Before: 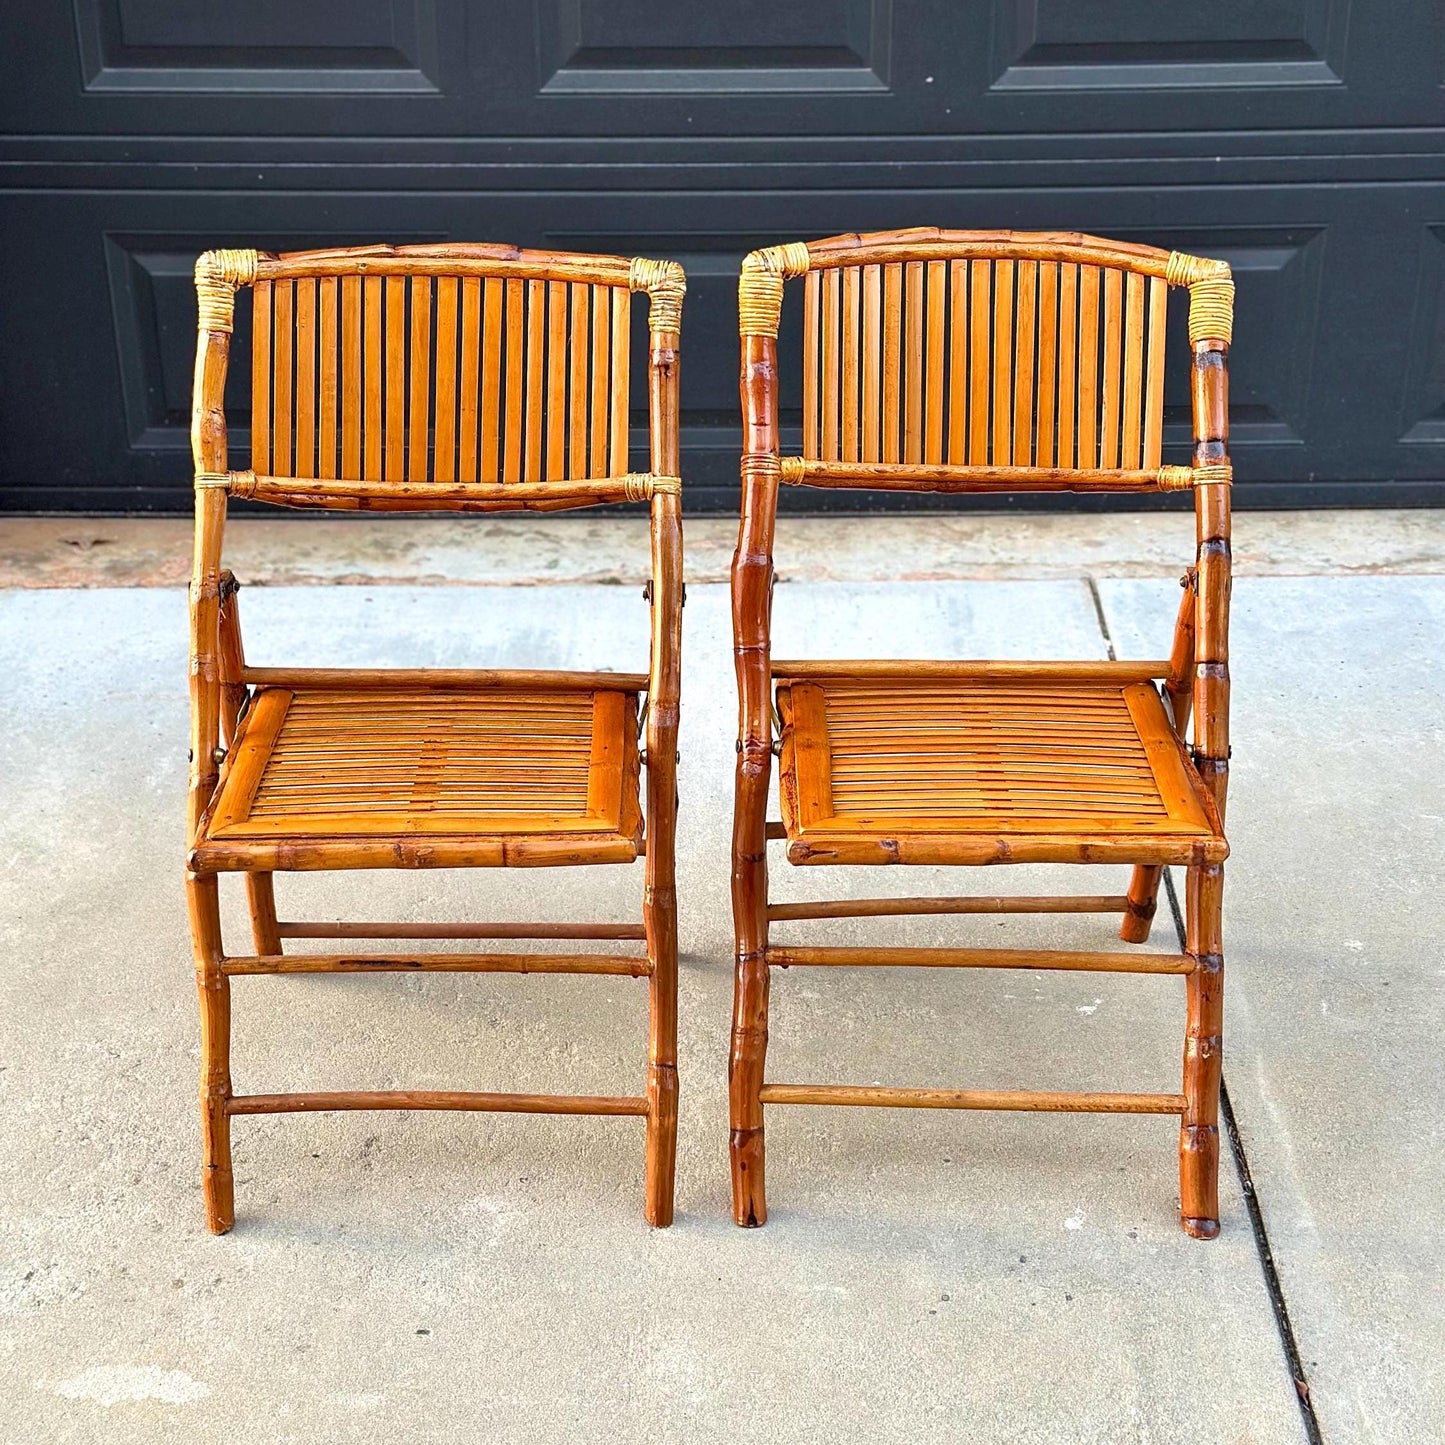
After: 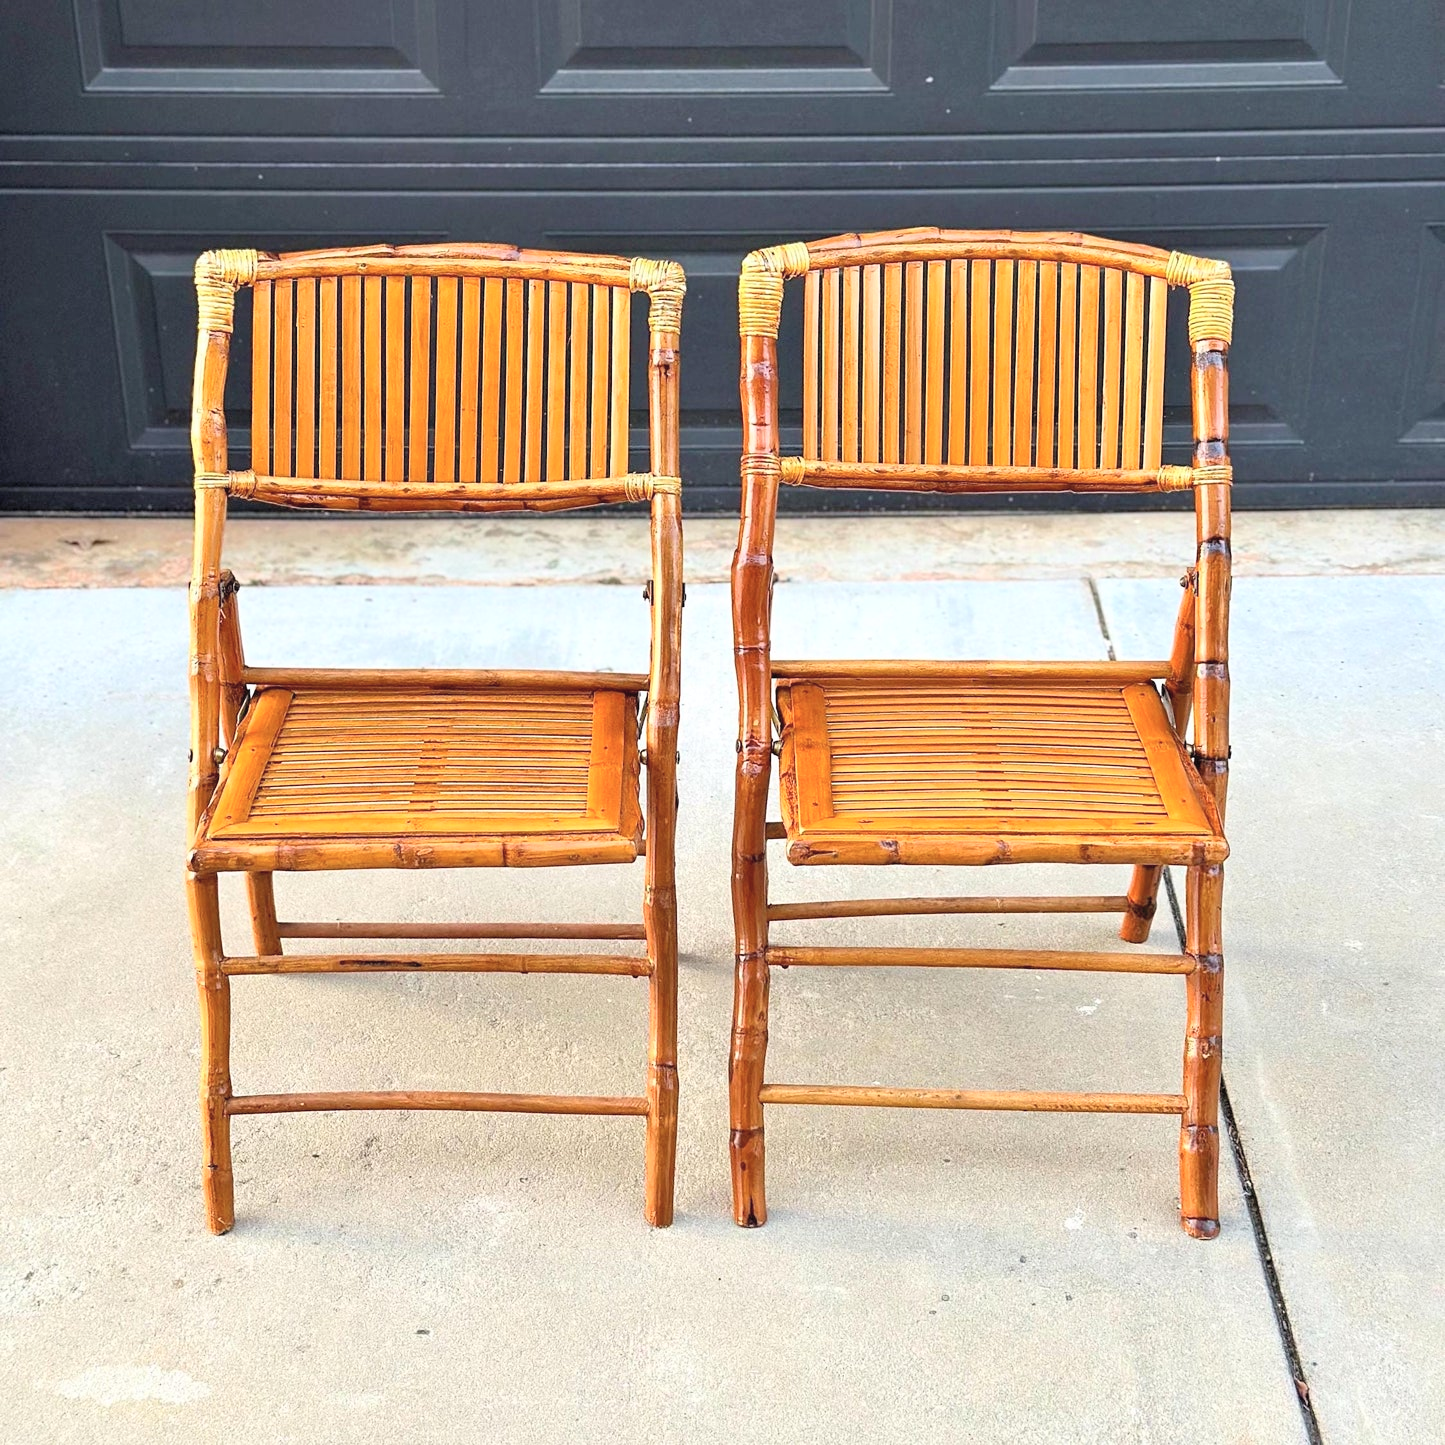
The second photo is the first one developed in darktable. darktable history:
contrast brightness saturation: contrast 0.139, brightness 0.226
